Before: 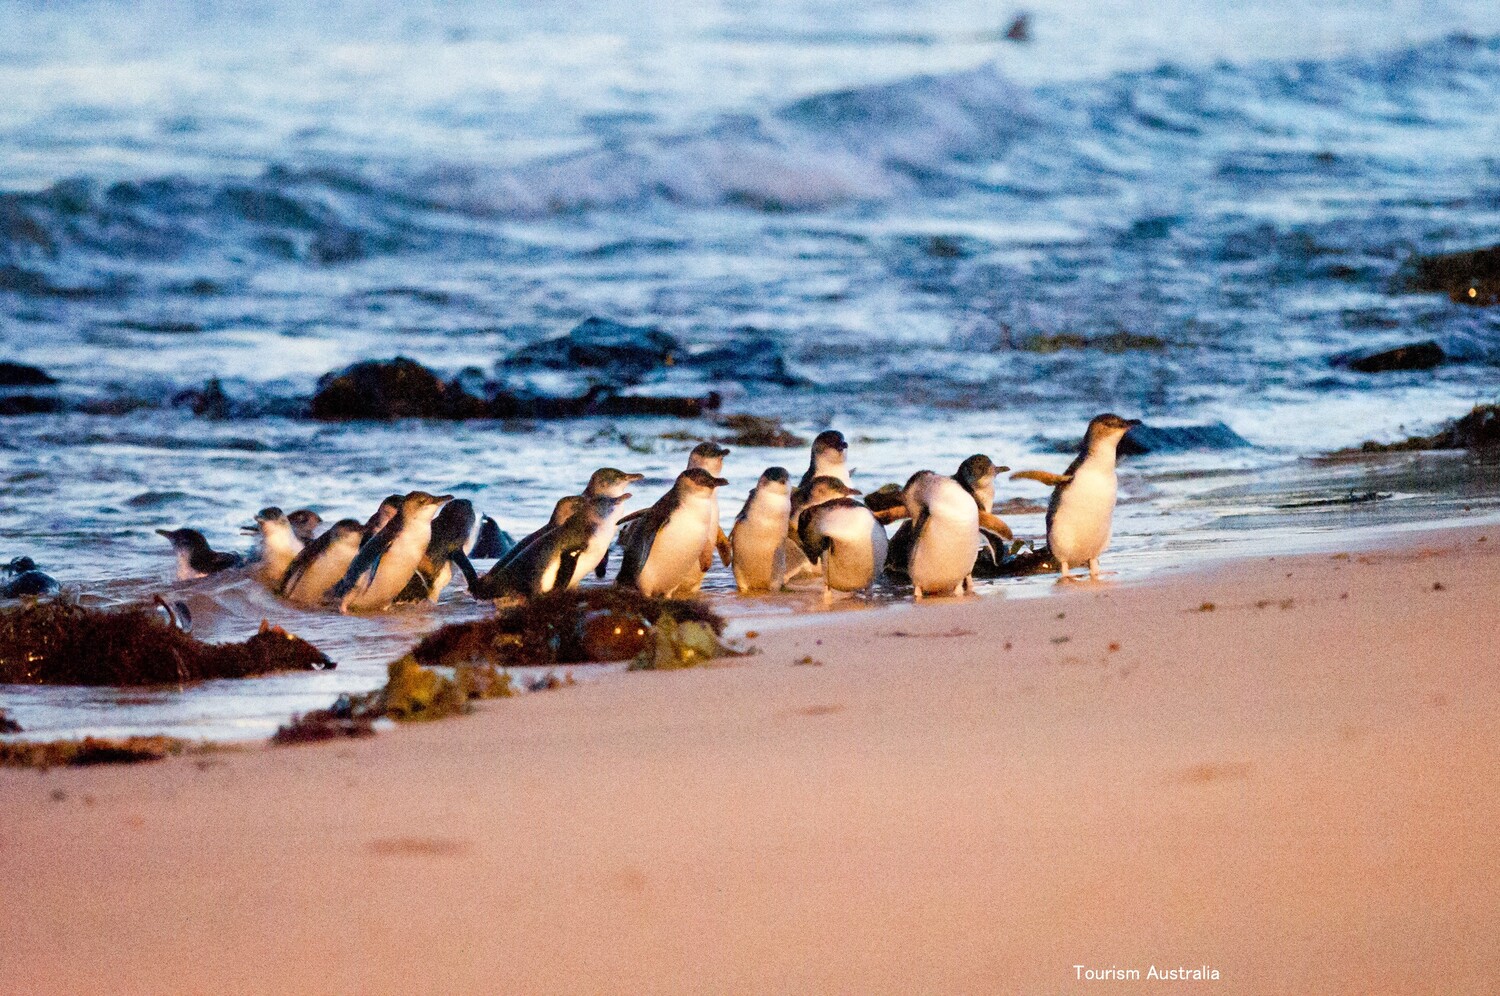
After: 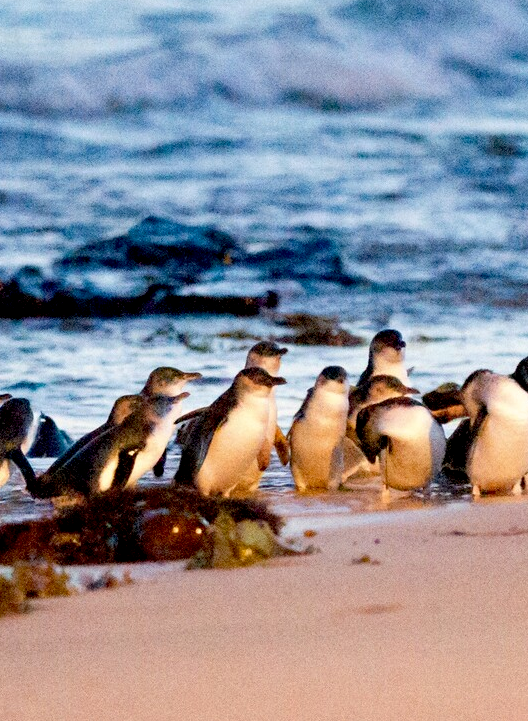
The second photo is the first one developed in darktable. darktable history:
crop and rotate: left 29.476%, top 10.214%, right 35.32%, bottom 17.333%
exposure: black level correction 0.01, exposure 0.011 EV, compensate highlight preservation false
